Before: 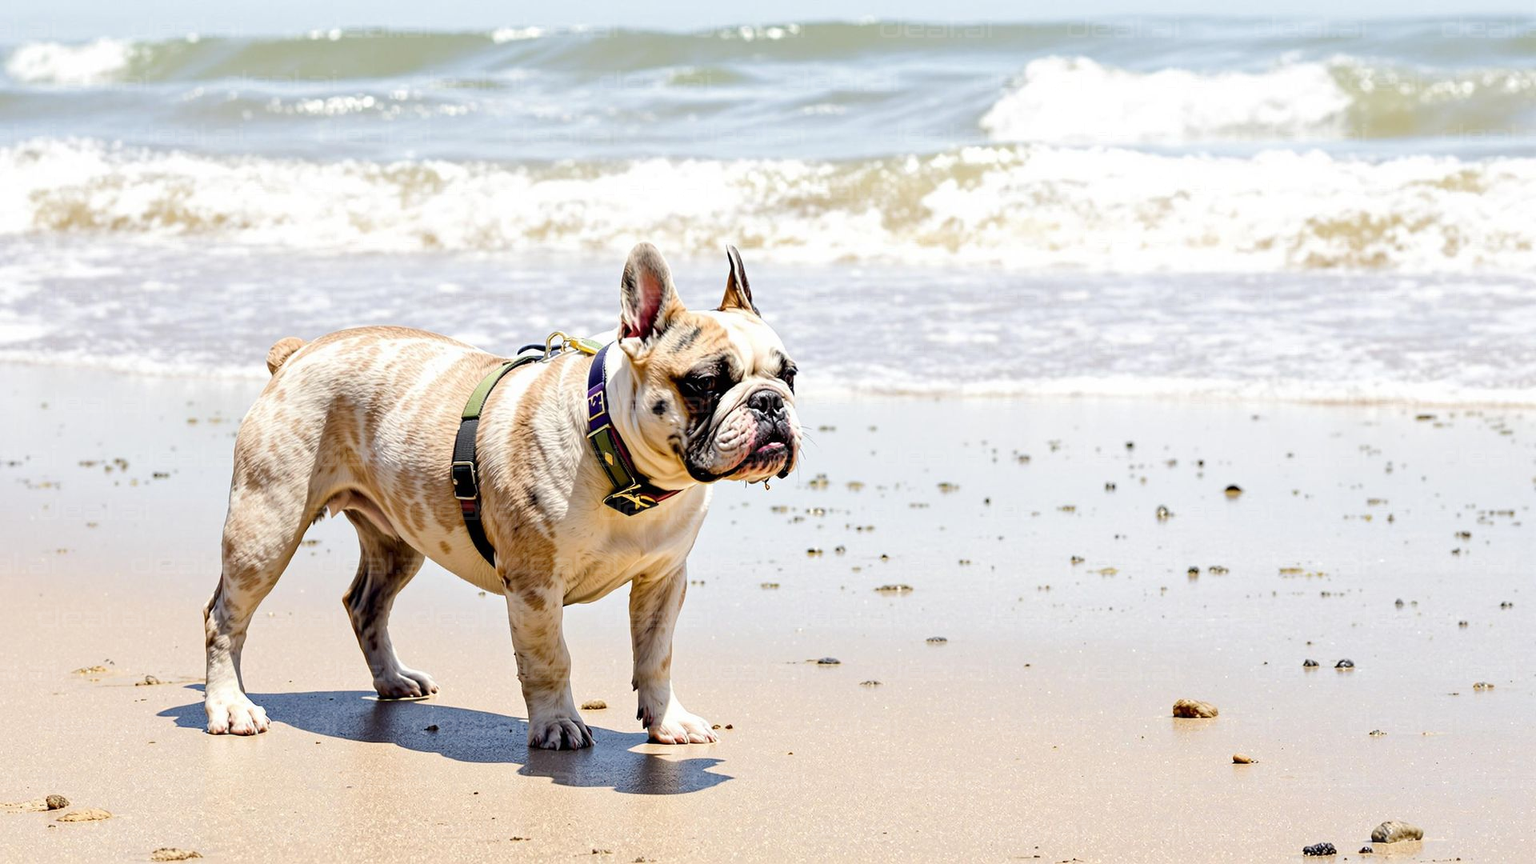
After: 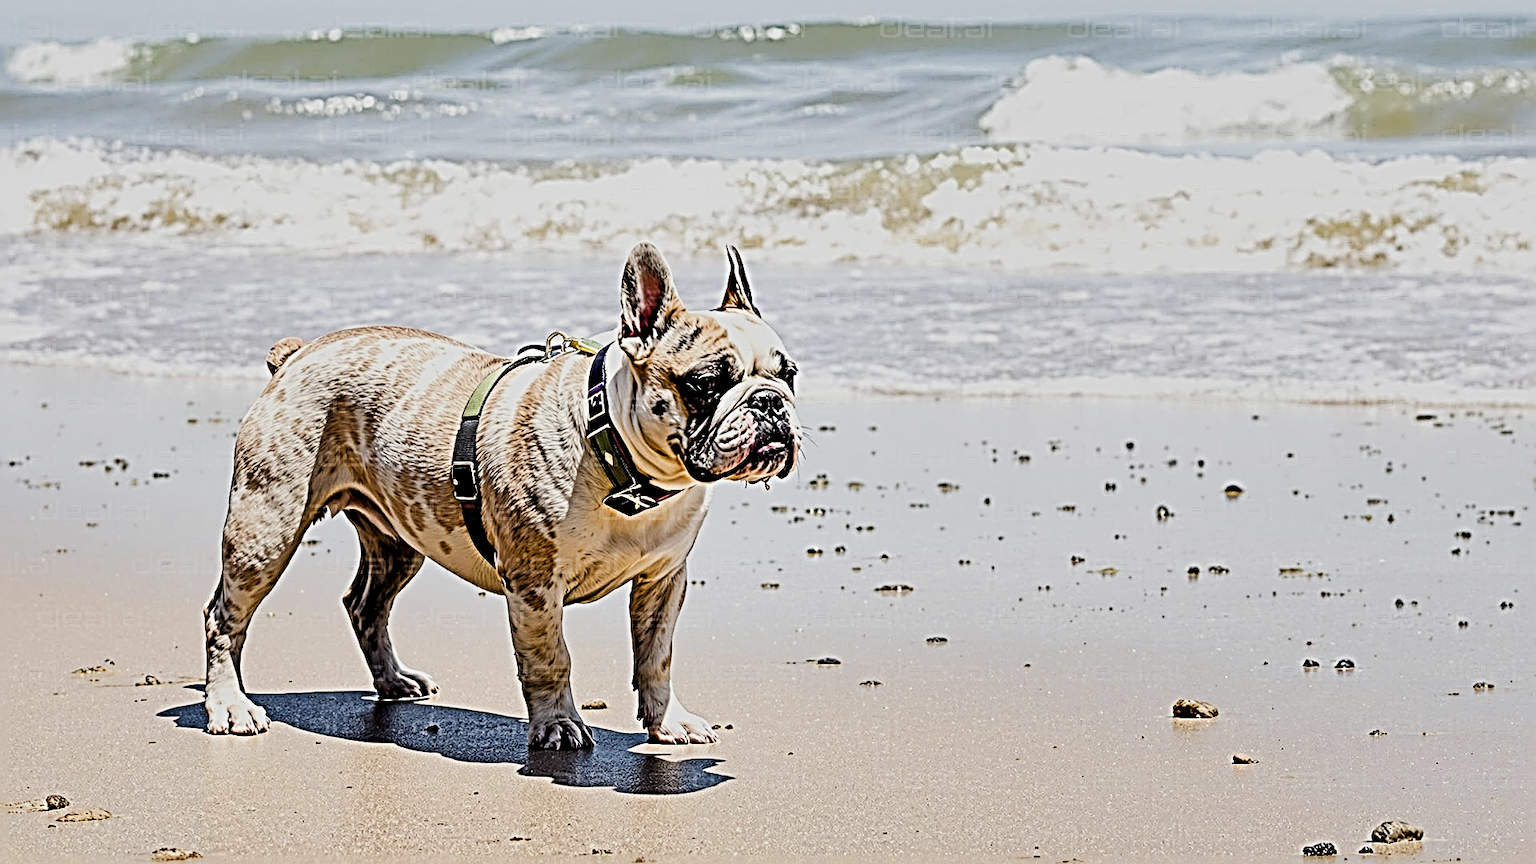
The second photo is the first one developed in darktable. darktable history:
sharpen: radius 4.001, amount 2
shadows and highlights: radius 264.75, soften with gaussian
filmic rgb: black relative exposure -5 EV, hardness 2.88, contrast 1.3, highlights saturation mix -30%
